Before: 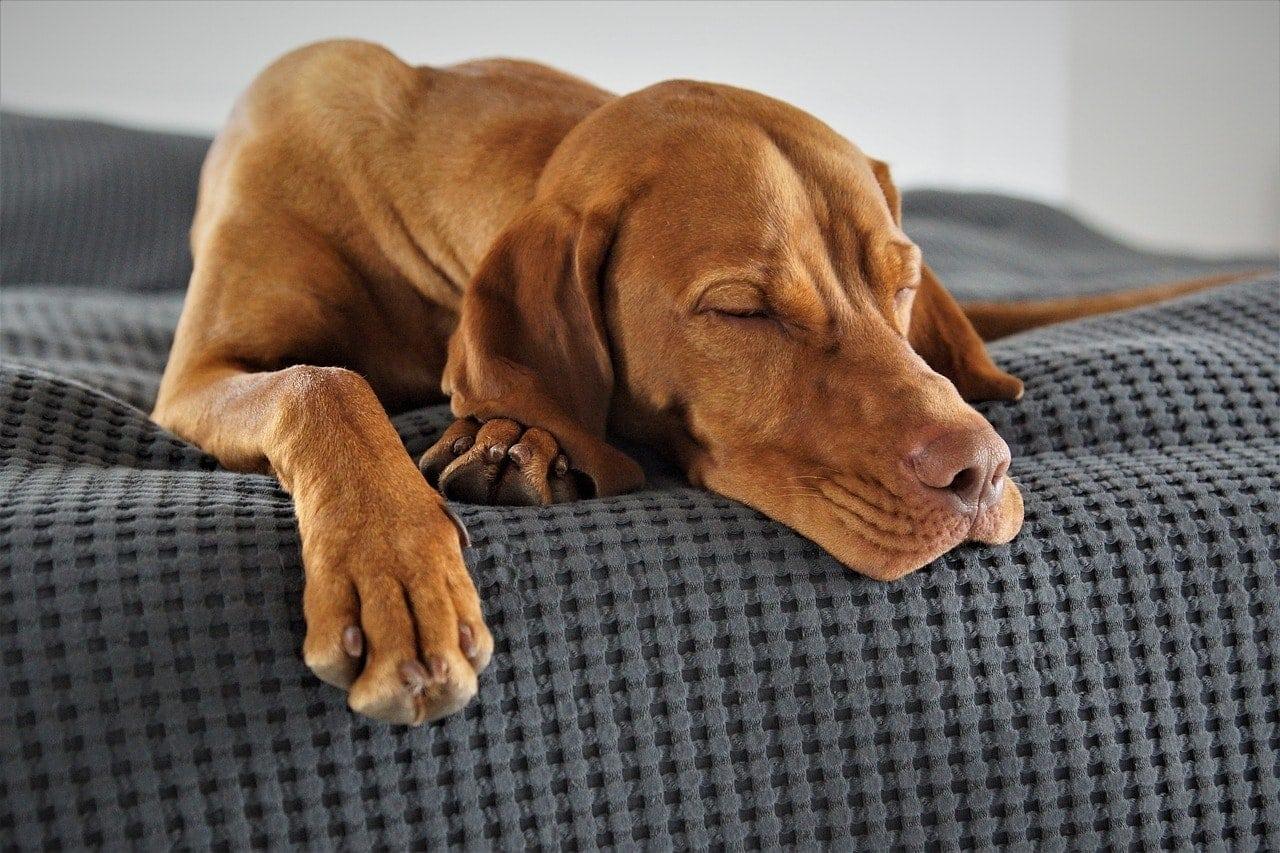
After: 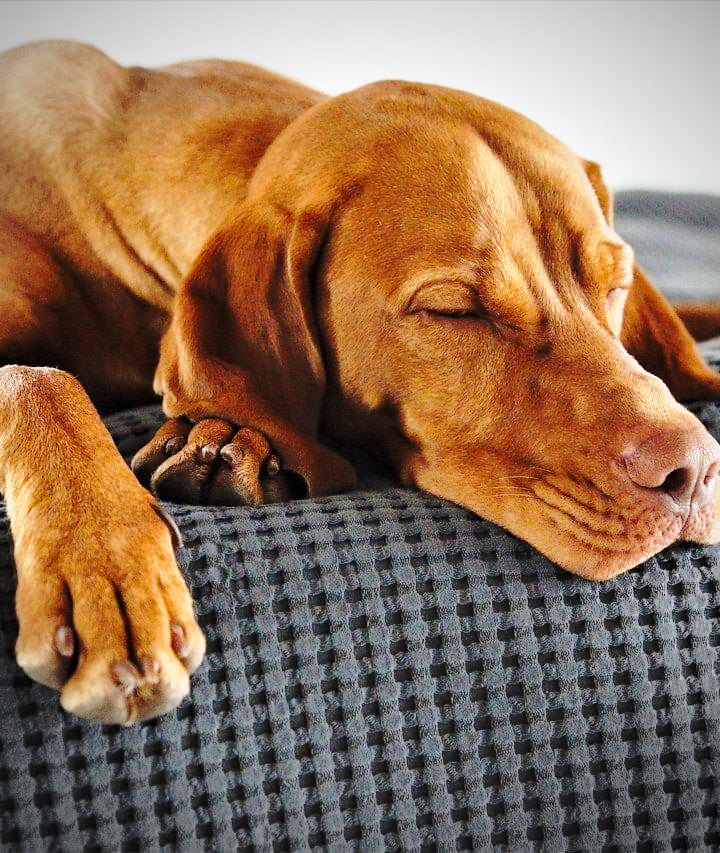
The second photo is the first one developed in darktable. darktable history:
base curve: curves: ch0 [(0, 0) (0.036, 0.037) (0.121, 0.228) (0.46, 0.76) (0.859, 0.983) (1, 1)], preserve colors none
vignetting: on, module defaults
crop and rotate: left 22.556%, right 21.184%
tone equalizer: smoothing diameter 2.13%, edges refinement/feathering 16.48, mask exposure compensation -1.57 EV, filter diffusion 5
